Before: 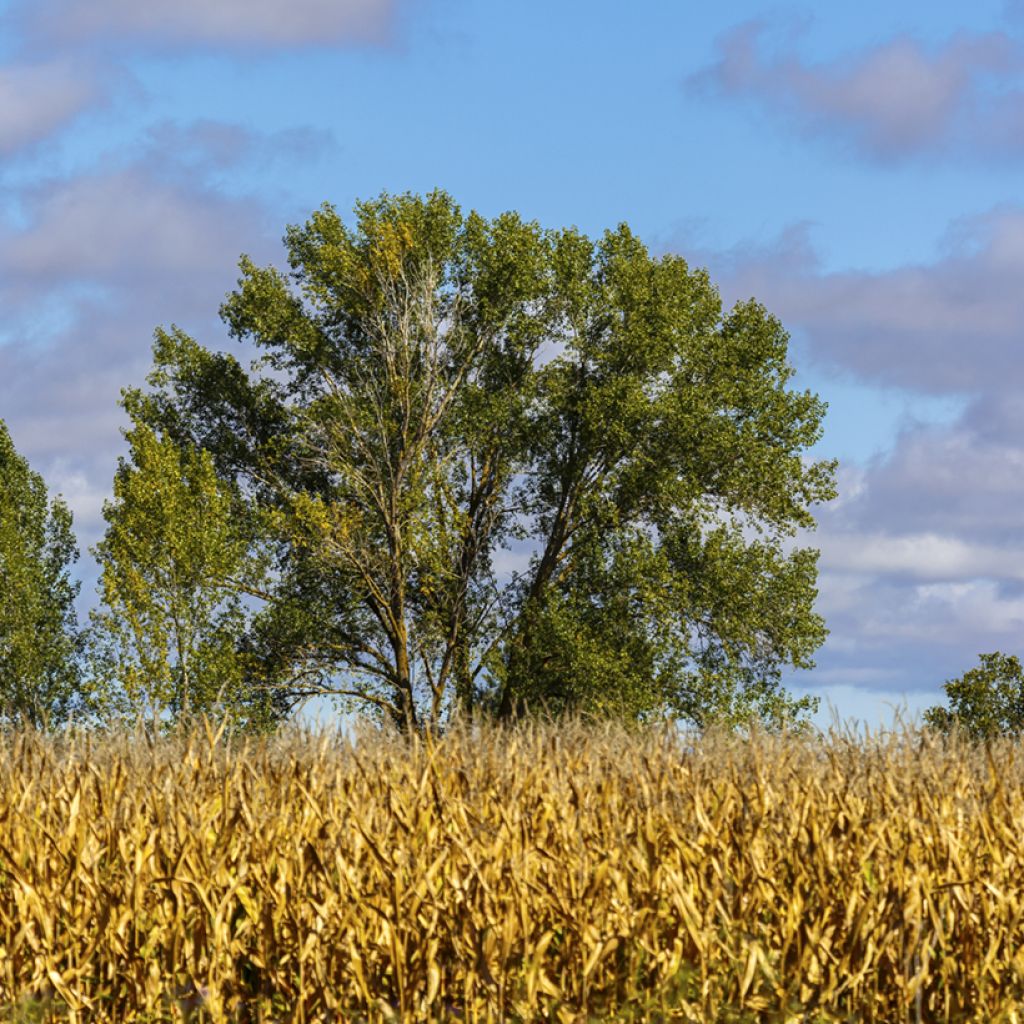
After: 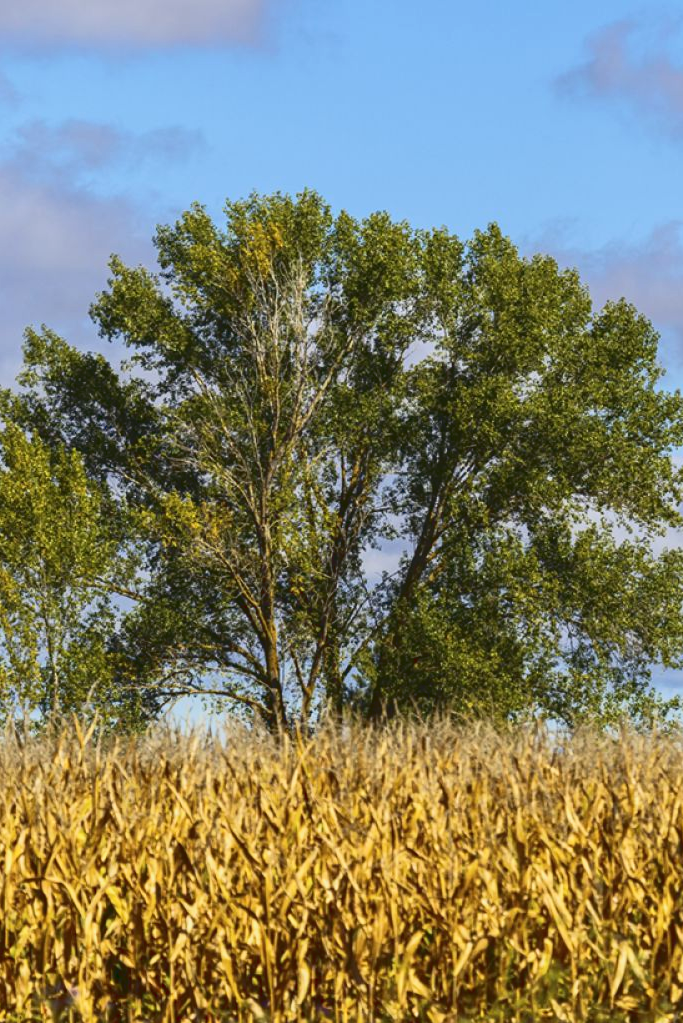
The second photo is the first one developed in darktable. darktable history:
crop and rotate: left 12.714%, right 20.536%
tone curve: curves: ch0 [(0, 0.084) (0.155, 0.169) (0.46, 0.466) (0.751, 0.788) (1, 0.961)]; ch1 [(0, 0) (0.43, 0.408) (0.476, 0.469) (0.505, 0.503) (0.553, 0.563) (0.592, 0.581) (0.631, 0.625) (1, 1)]; ch2 [(0, 0) (0.505, 0.495) (0.55, 0.557) (0.583, 0.573) (1, 1)], color space Lab, linked channels, preserve colors none
